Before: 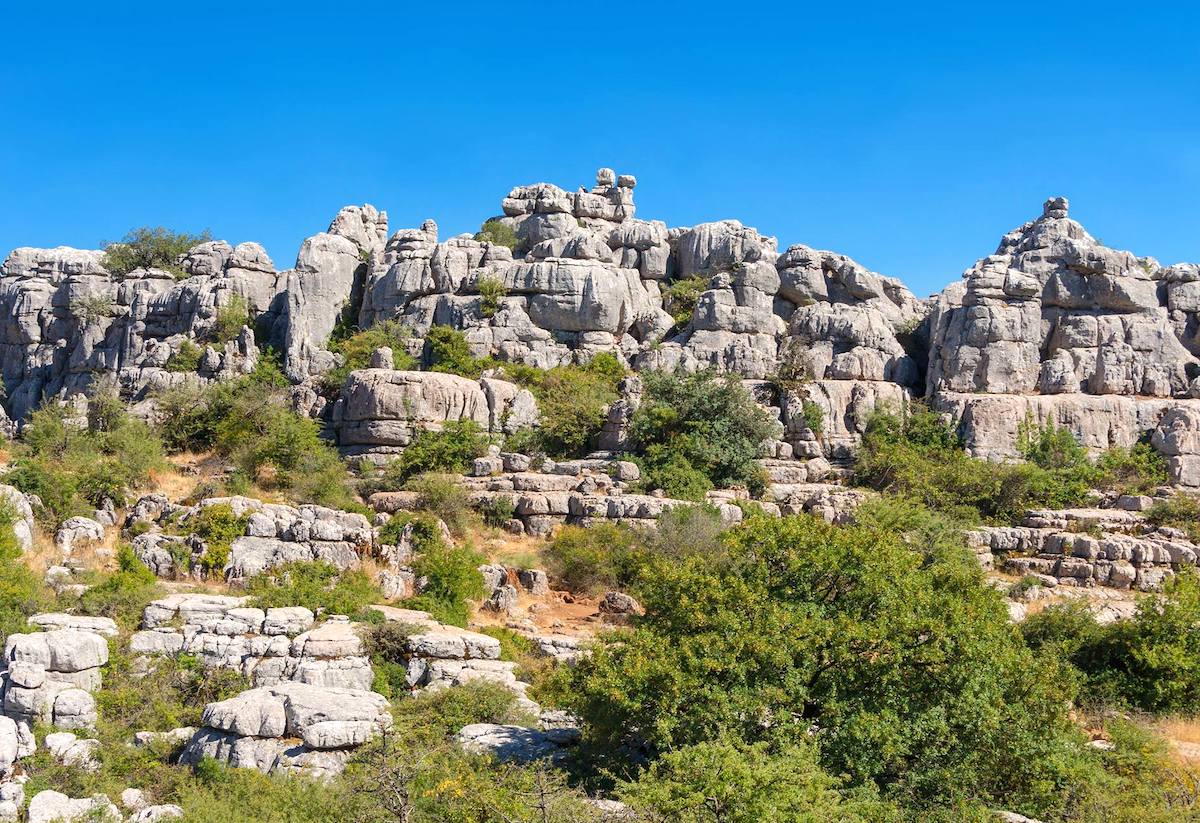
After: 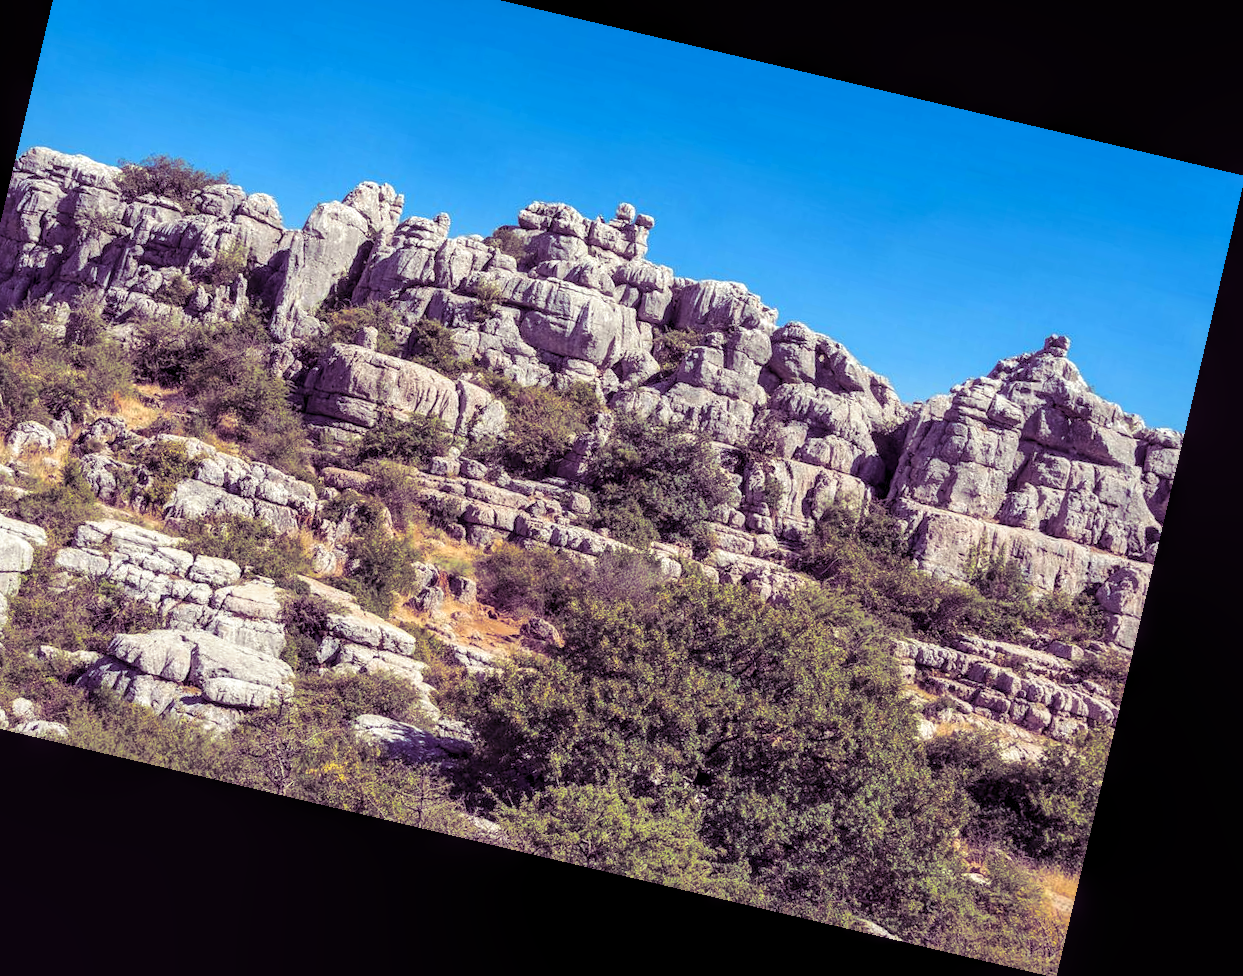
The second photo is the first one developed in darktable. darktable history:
crop and rotate: left 8.262%, top 9.226%
split-toning: shadows › hue 277.2°, shadows › saturation 0.74
local contrast: on, module defaults
rotate and perspective: rotation 13.27°, automatic cropping off
